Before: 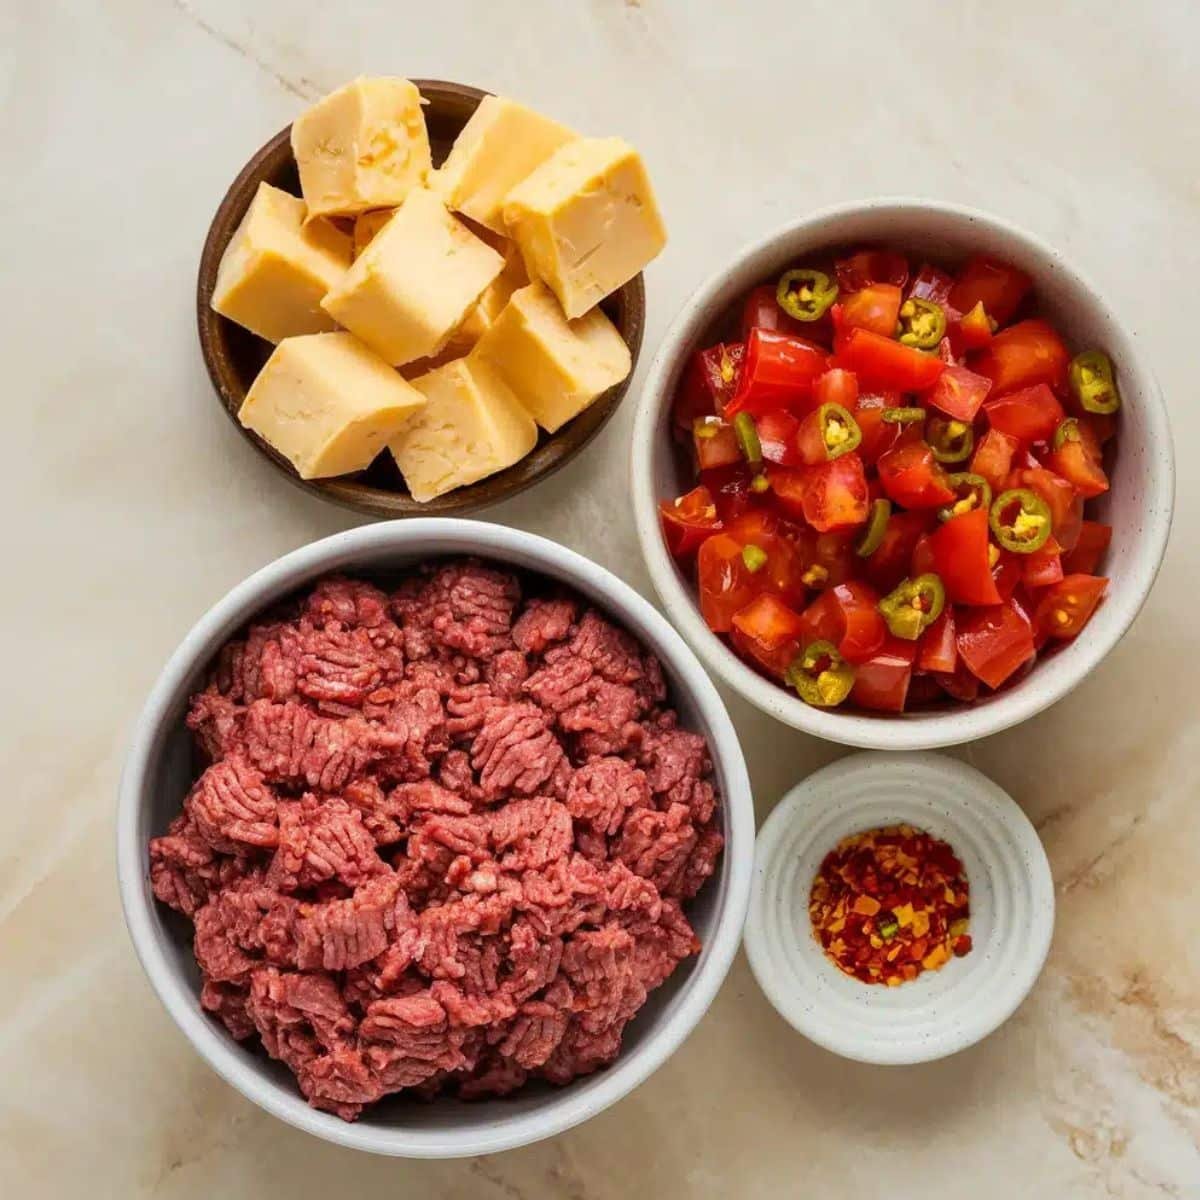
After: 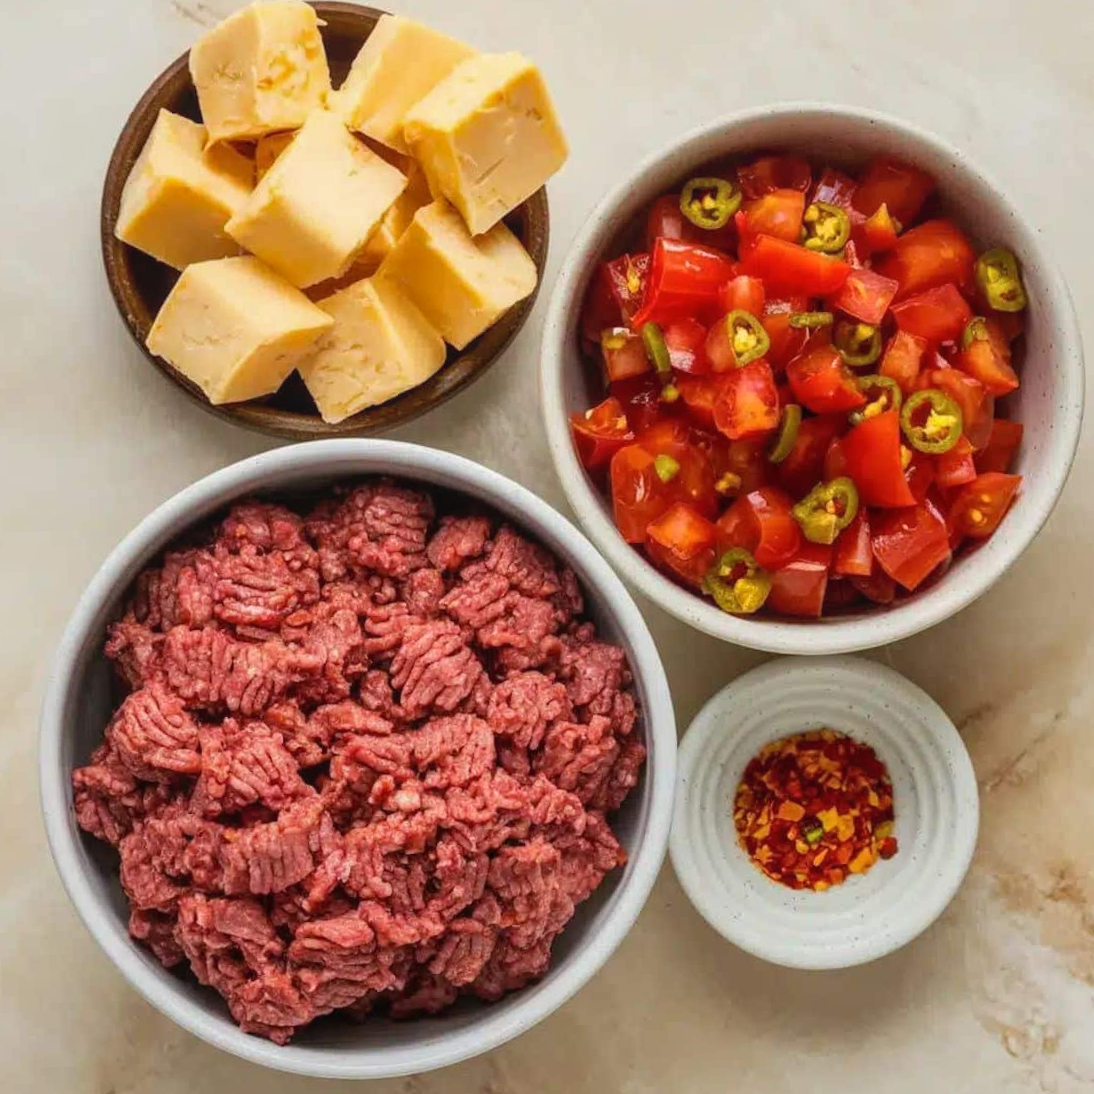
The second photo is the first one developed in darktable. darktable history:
crop and rotate: angle 1.97°, left 5.724%, top 5.685%
local contrast: detail 109%
